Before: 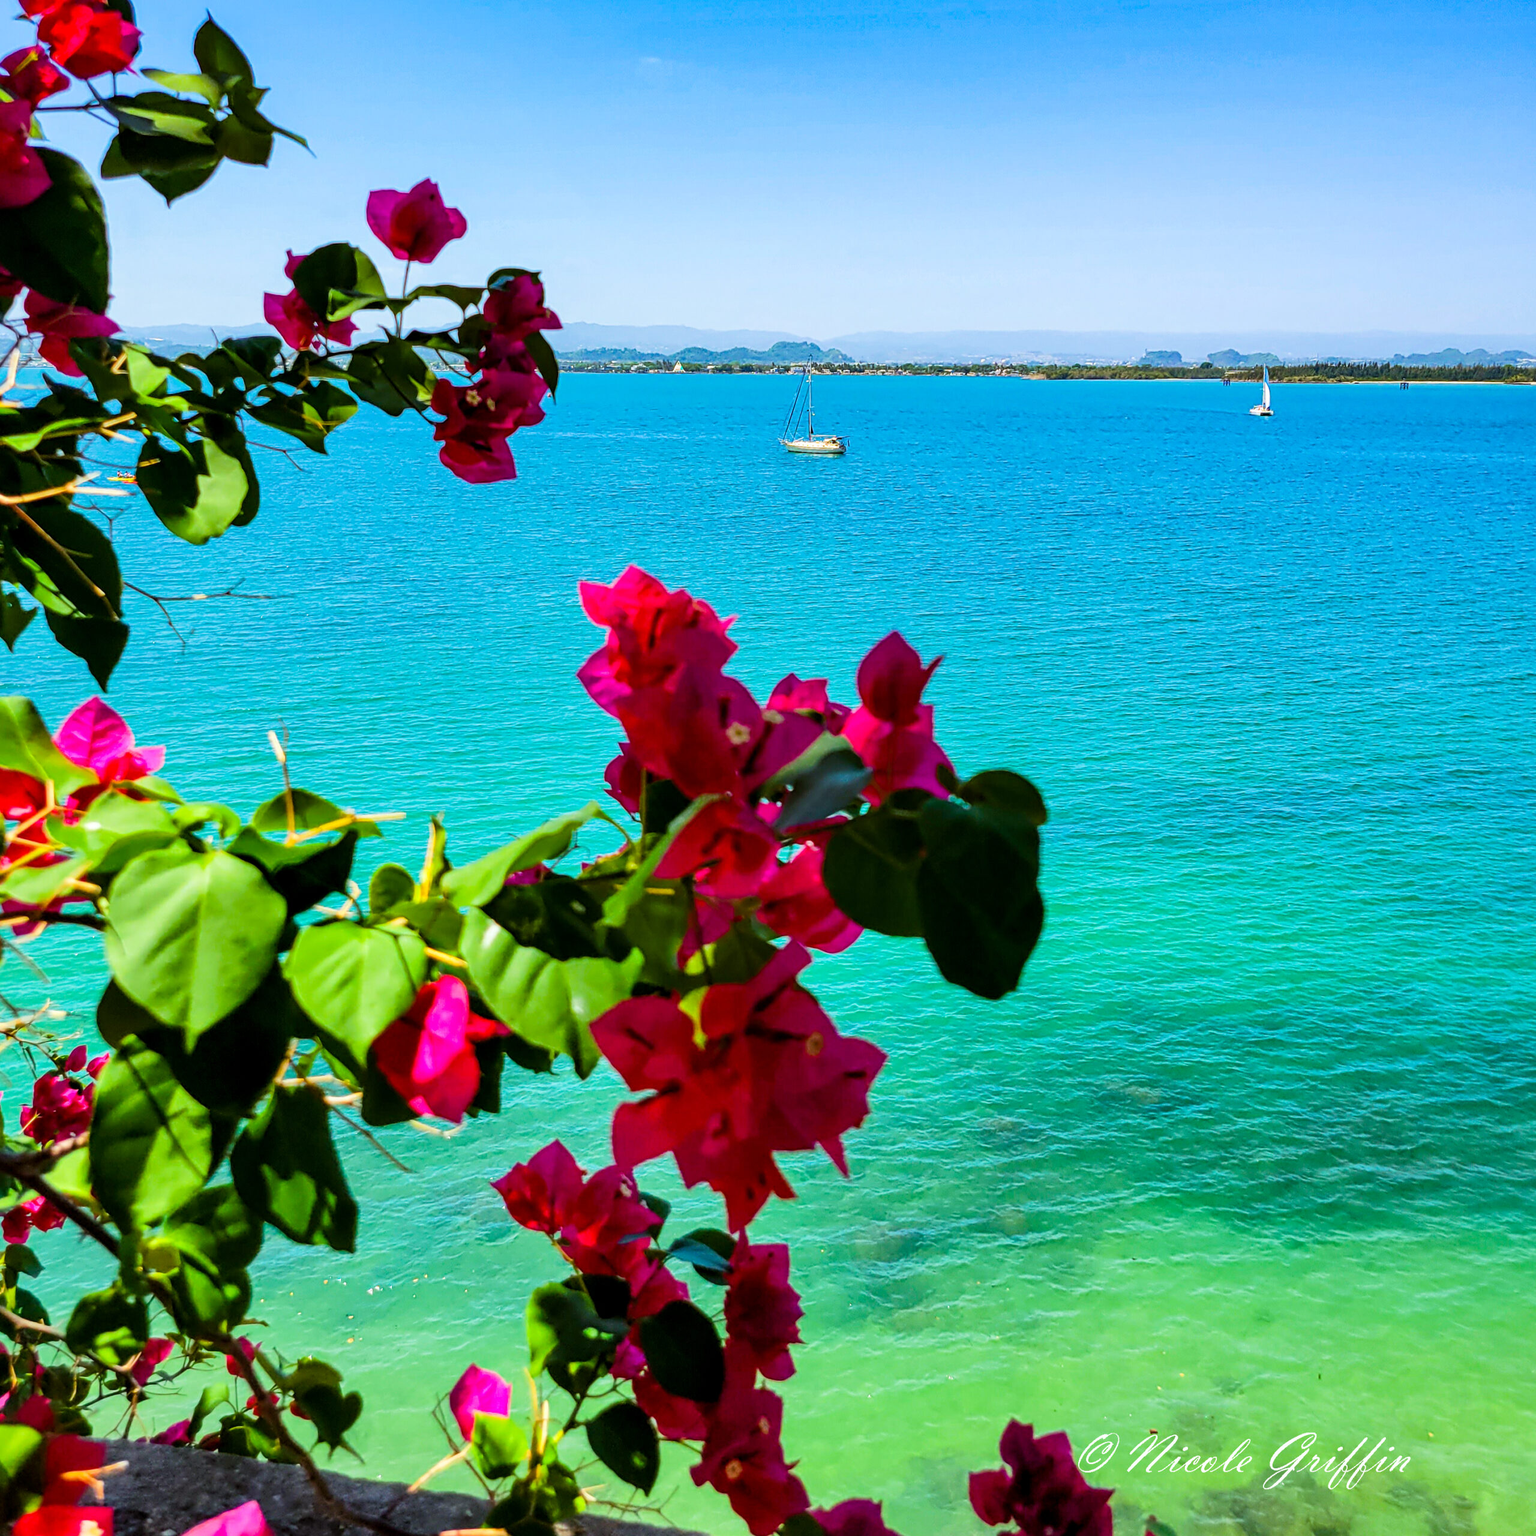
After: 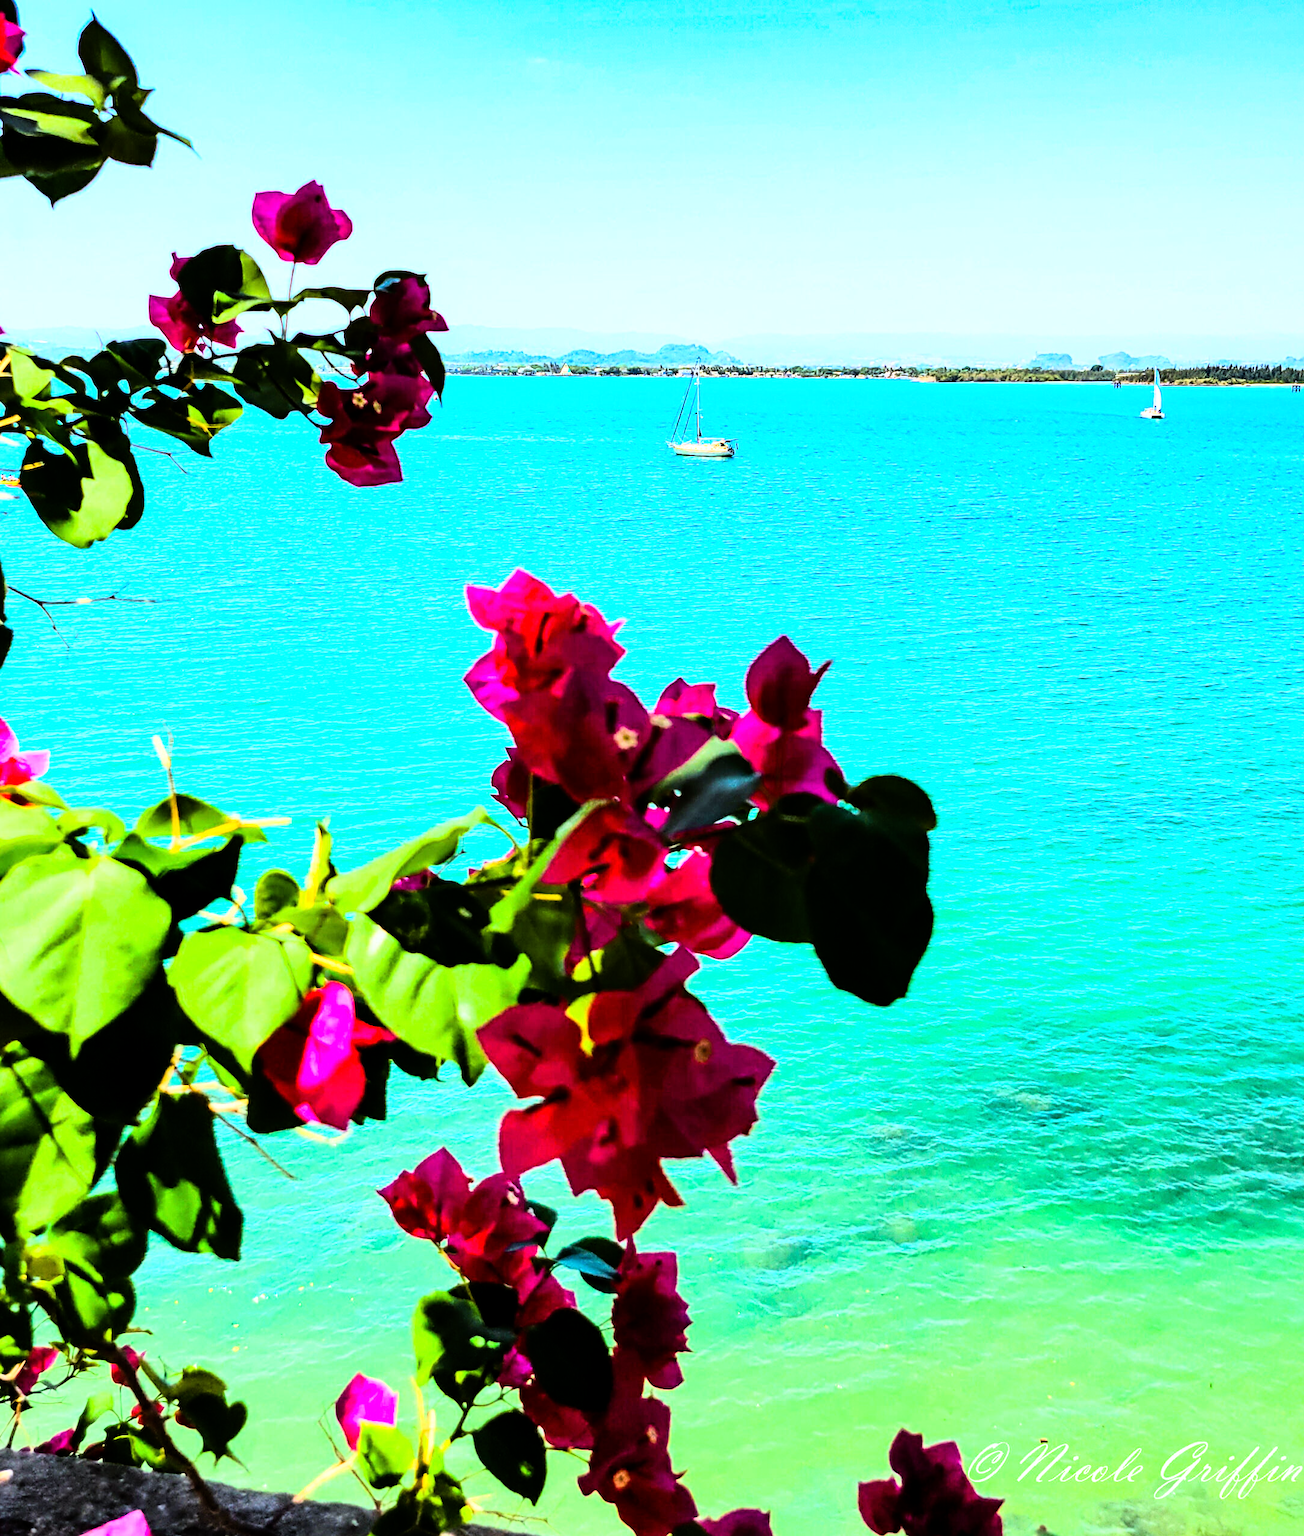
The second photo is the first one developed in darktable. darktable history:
rgb curve: curves: ch0 [(0, 0) (0.21, 0.15) (0.24, 0.21) (0.5, 0.75) (0.75, 0.96) (0.89, 0.99) (1, 1)]; ch1 [(0, 0.02) (0.21, 0.13) (0.25, 0.2) (0.5, 0.67) (0.75, 0.9) (0.89, 0.97) (1, 1)]; ch2 [(0, 0.02) (0.21, 0.13) (0.25, 0.2) (0.5, 0.67) (0.75, 0.9) (0.89, 0.97) (1, 1)], compensate middle gray true
crop: left 7.598%, right 7.873%
